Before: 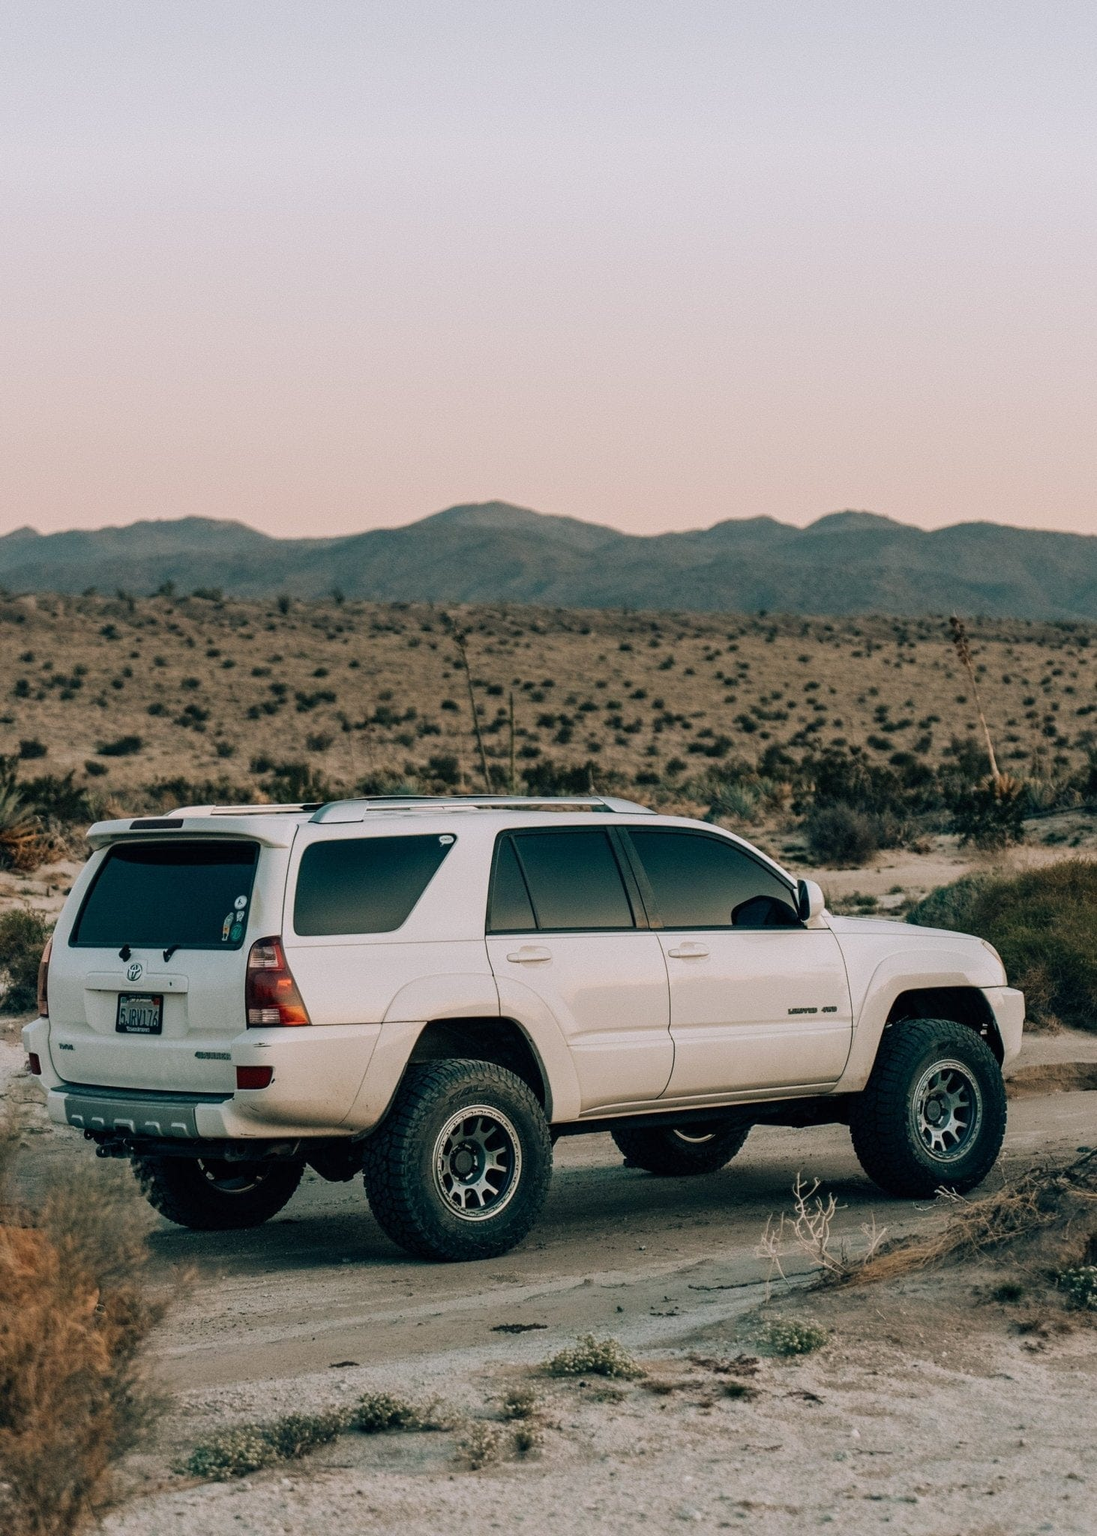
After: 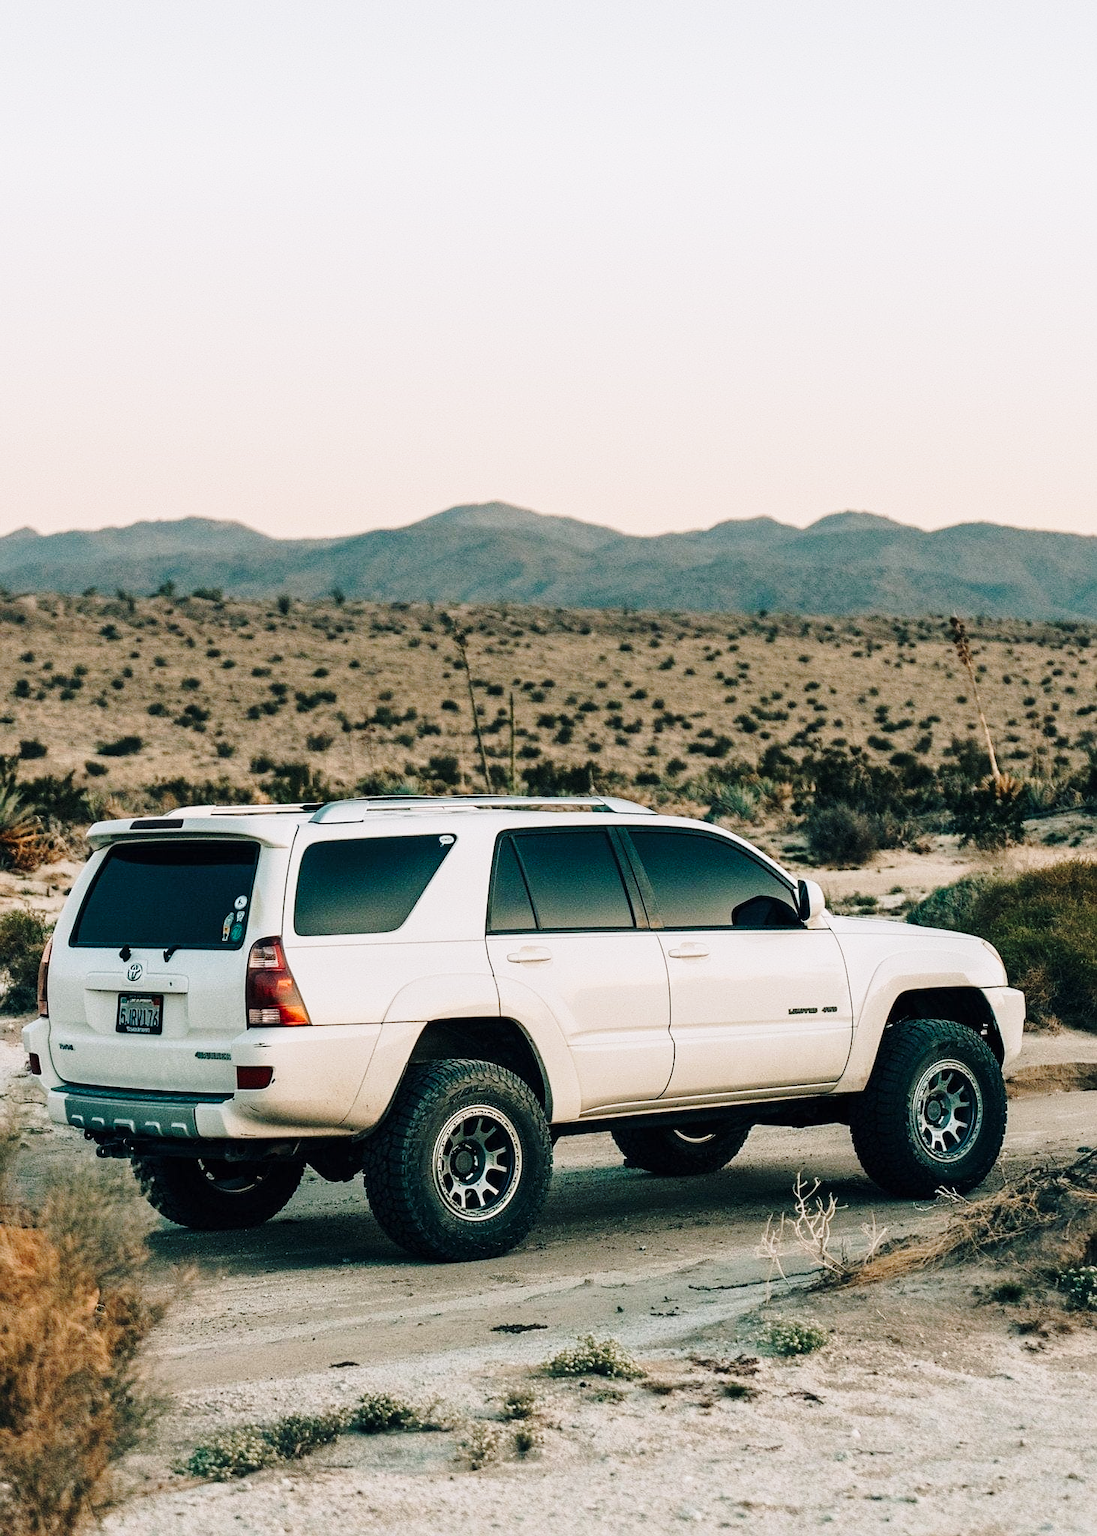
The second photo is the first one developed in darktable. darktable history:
sharpen: radius 1
base curve: curves: ch0 [(0, 0) (0.028, 0.03) (0.121, 0.232) (0.46, 0.748) (0.859, 0.968) (1, 1)], preserve colors none
